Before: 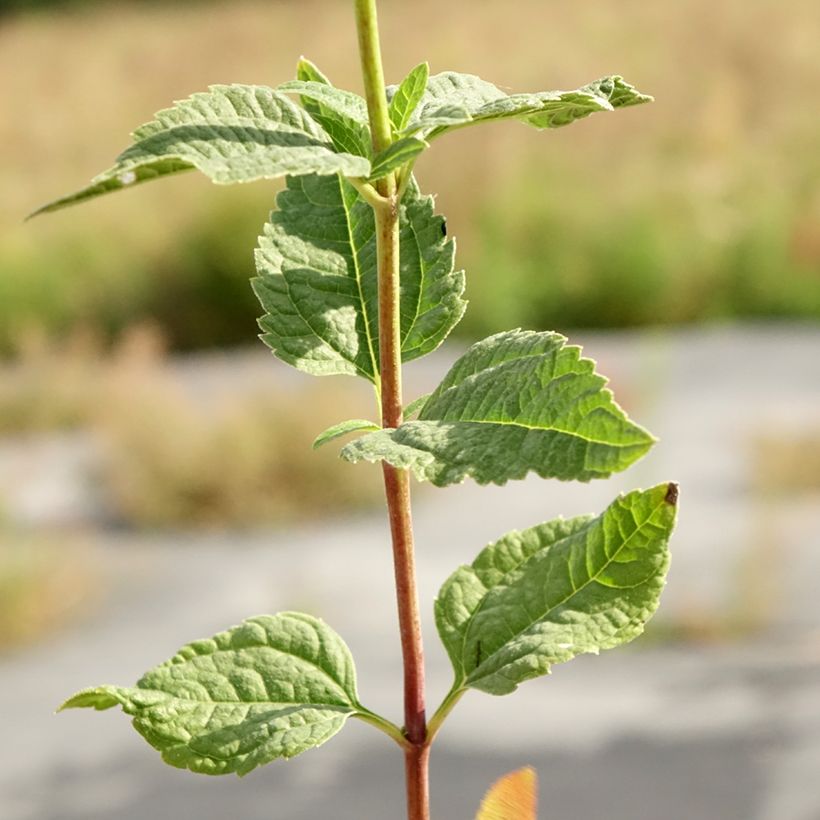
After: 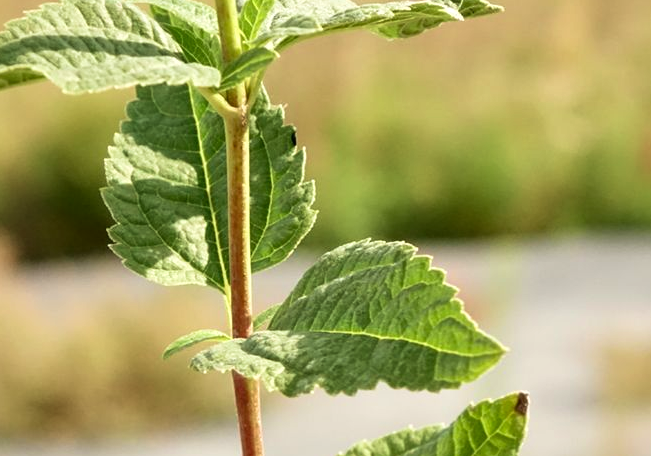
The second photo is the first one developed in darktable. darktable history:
local contrast: mode bilateral grid, contrast 20, coarseness 50, detail 132%, midtone range 0.2
crop: left 18.38%, top 11.092%, right 2.134%, bottom 33.217%
velvia: on, module defaults
